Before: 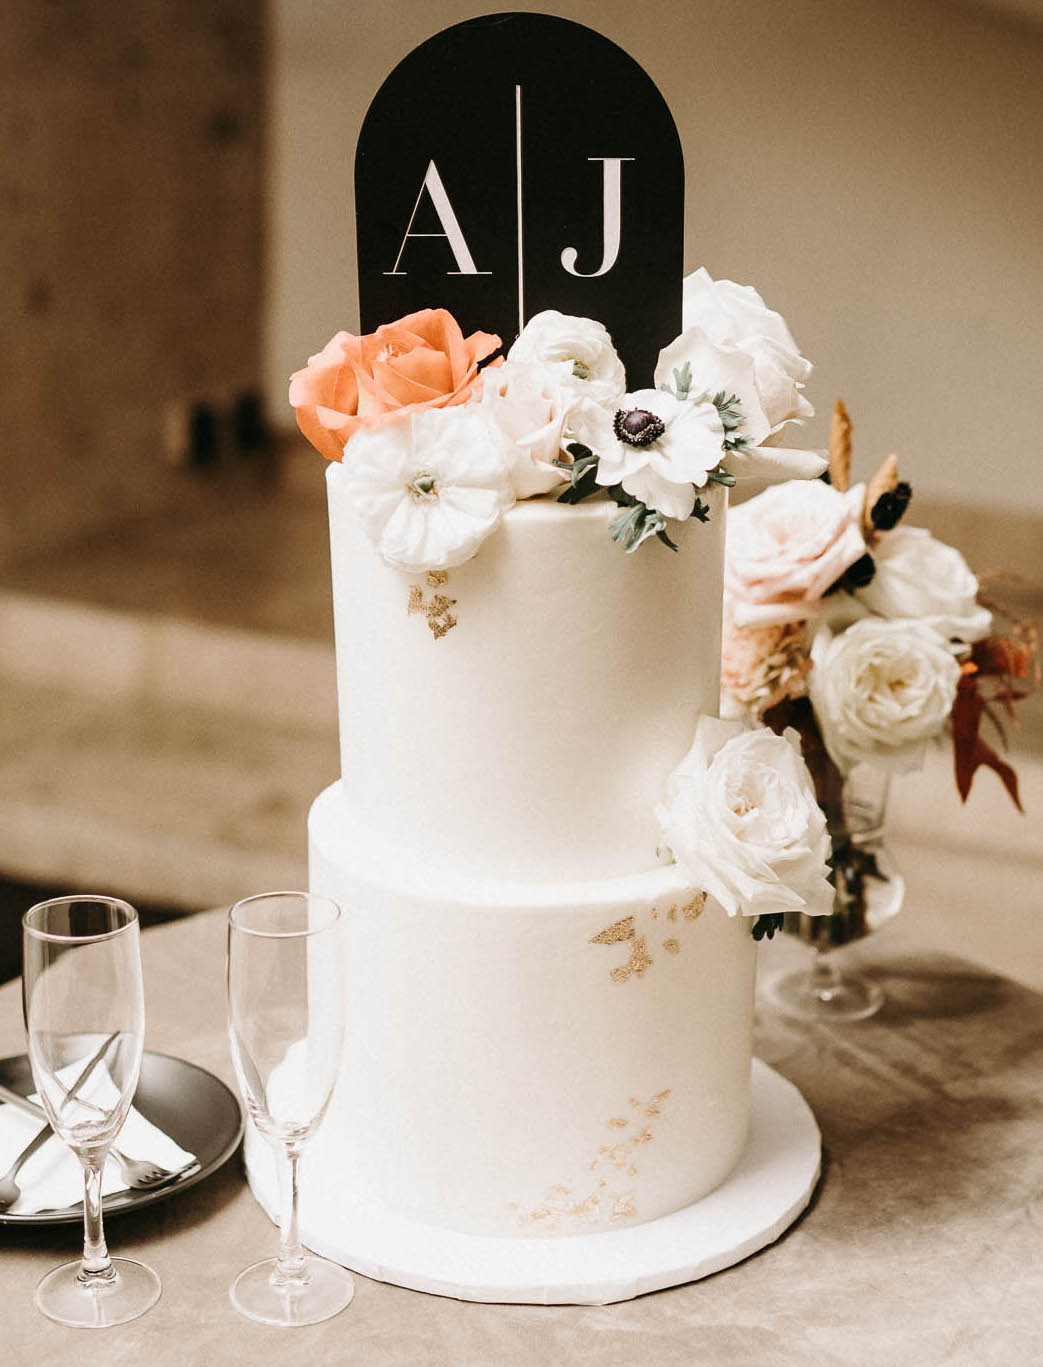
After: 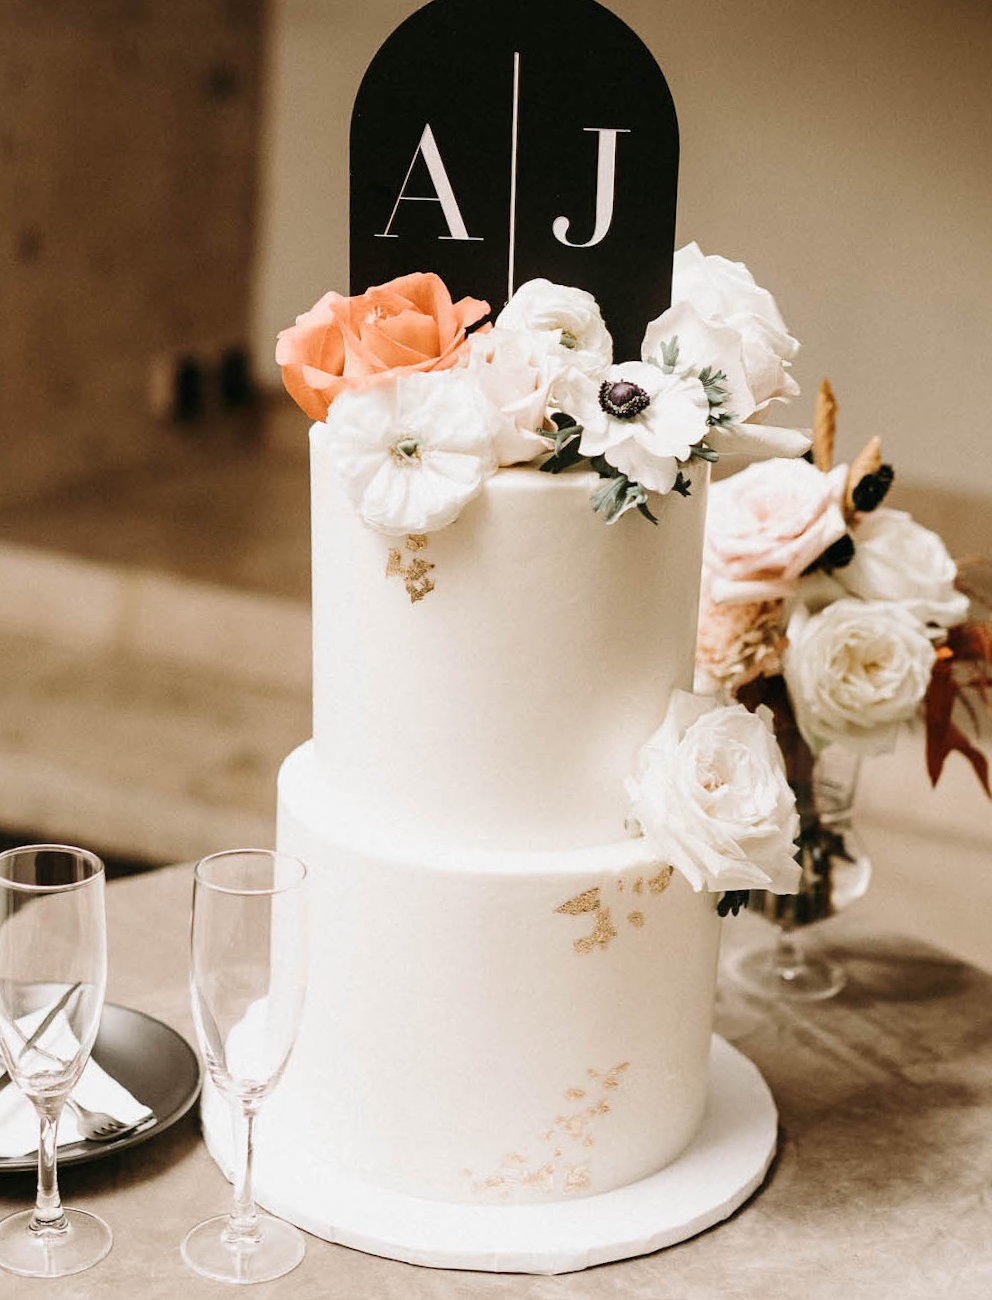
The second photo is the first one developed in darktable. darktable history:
crop and rotate: angle -2.27°
